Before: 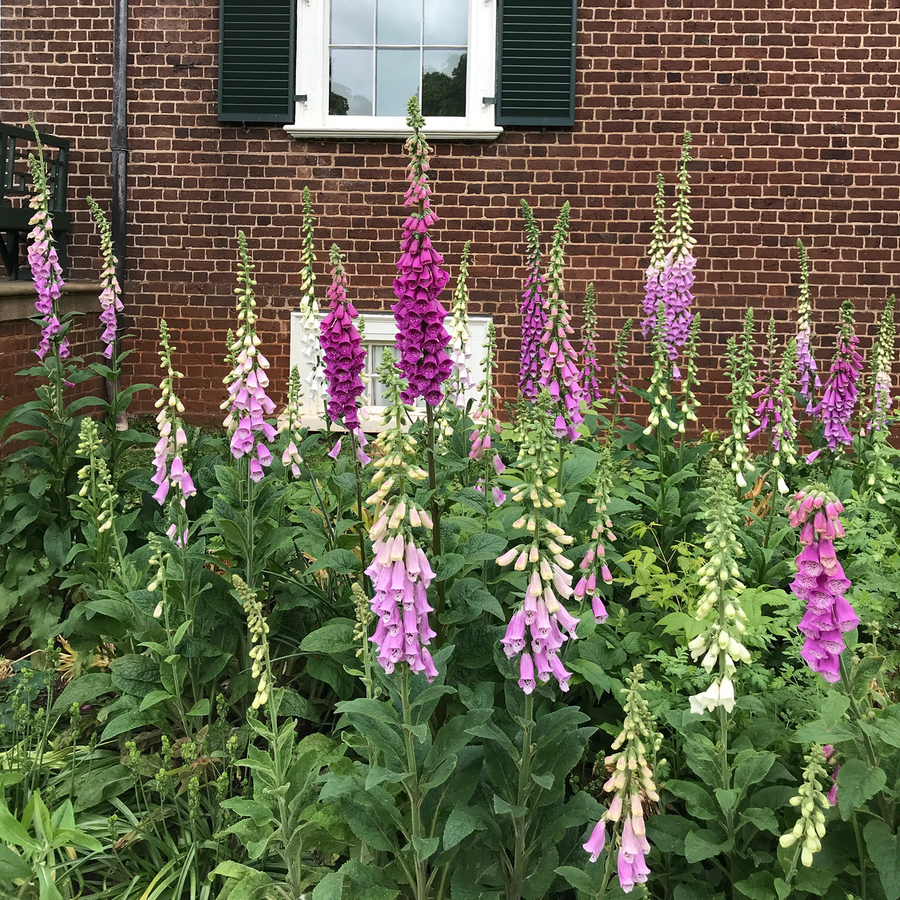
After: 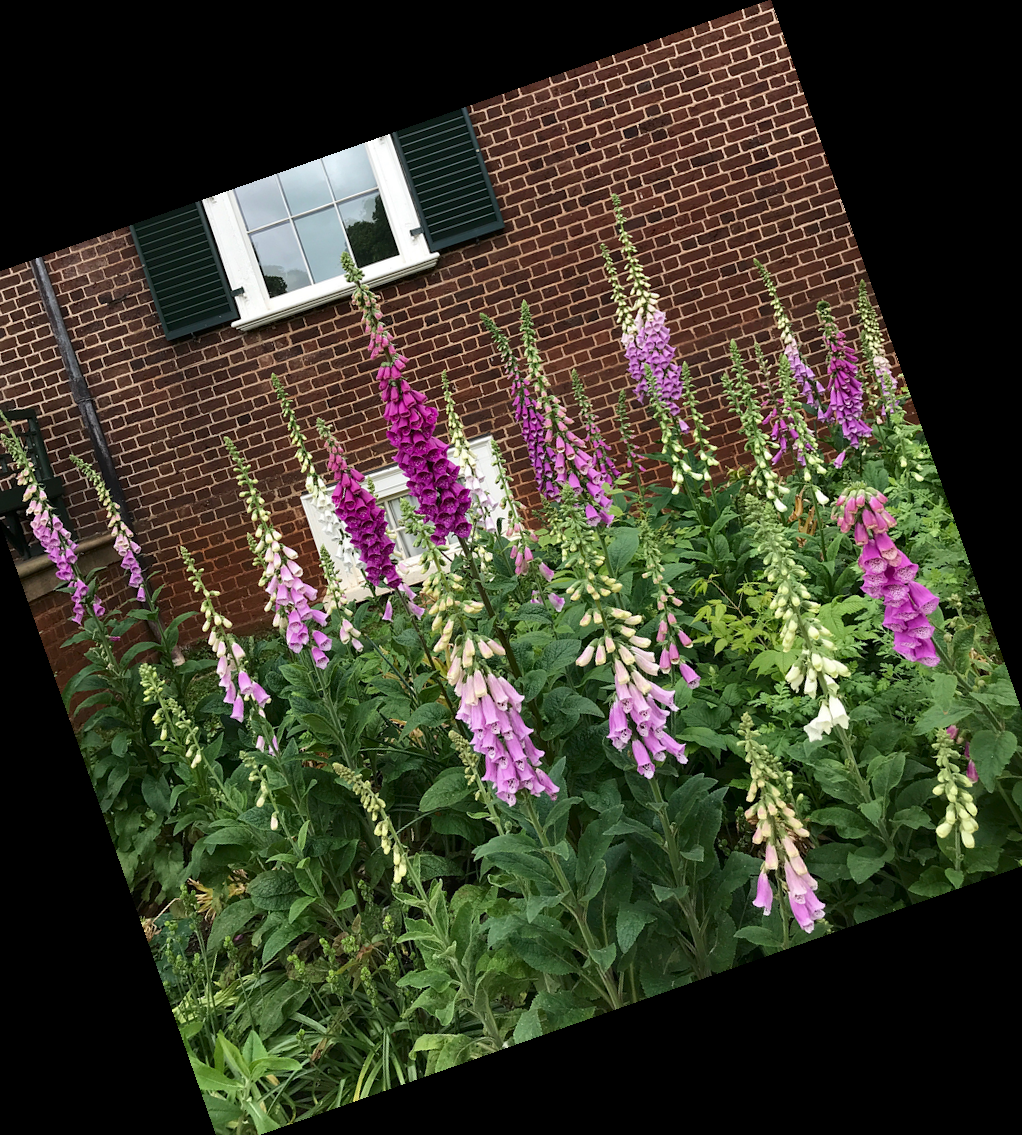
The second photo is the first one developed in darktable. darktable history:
contrast brightness saturation: brightness -0.09
crop and rotate: angle 19.43°, left 6.812%, right 4.125%, bottom 1.087%
